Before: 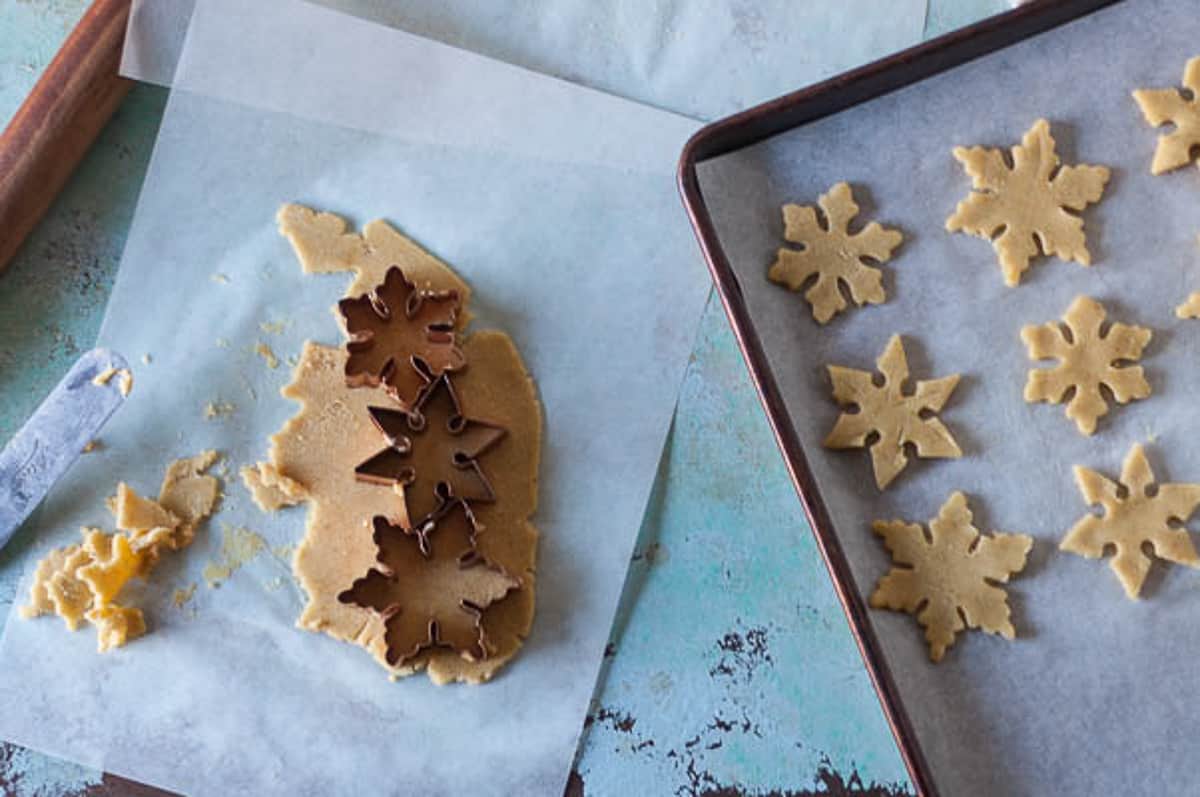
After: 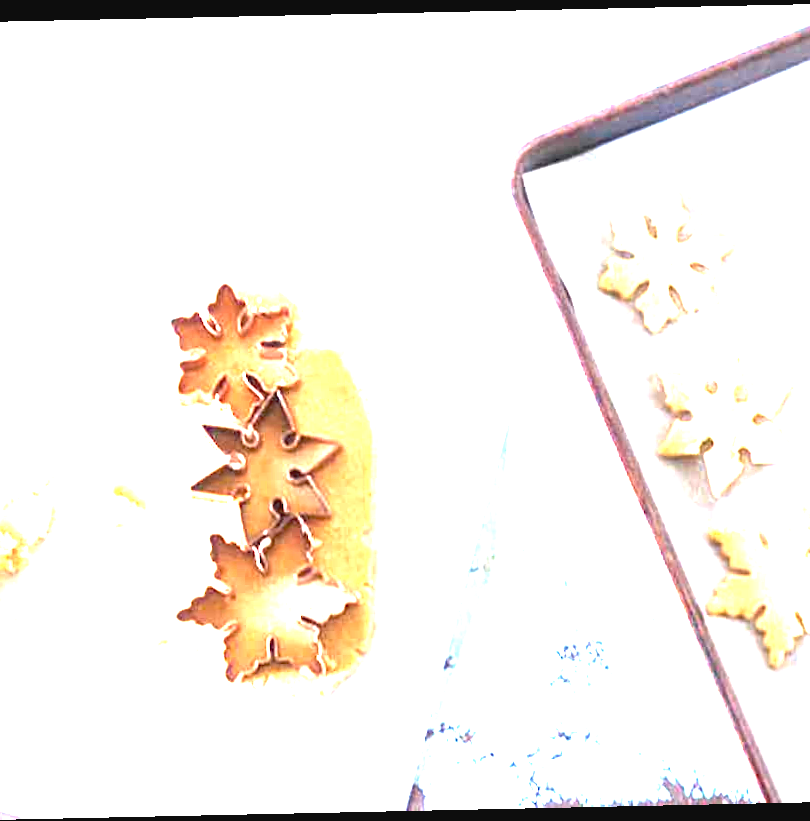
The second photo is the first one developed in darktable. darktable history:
rotate and perspective: rotation -1.24°, automatic cropping off
crop and rotate: left 14.436%, right 18.898%
exposure: black level correction 0, exposure 4 EV, compensate exposure bias true, compensate highlight preservation false
